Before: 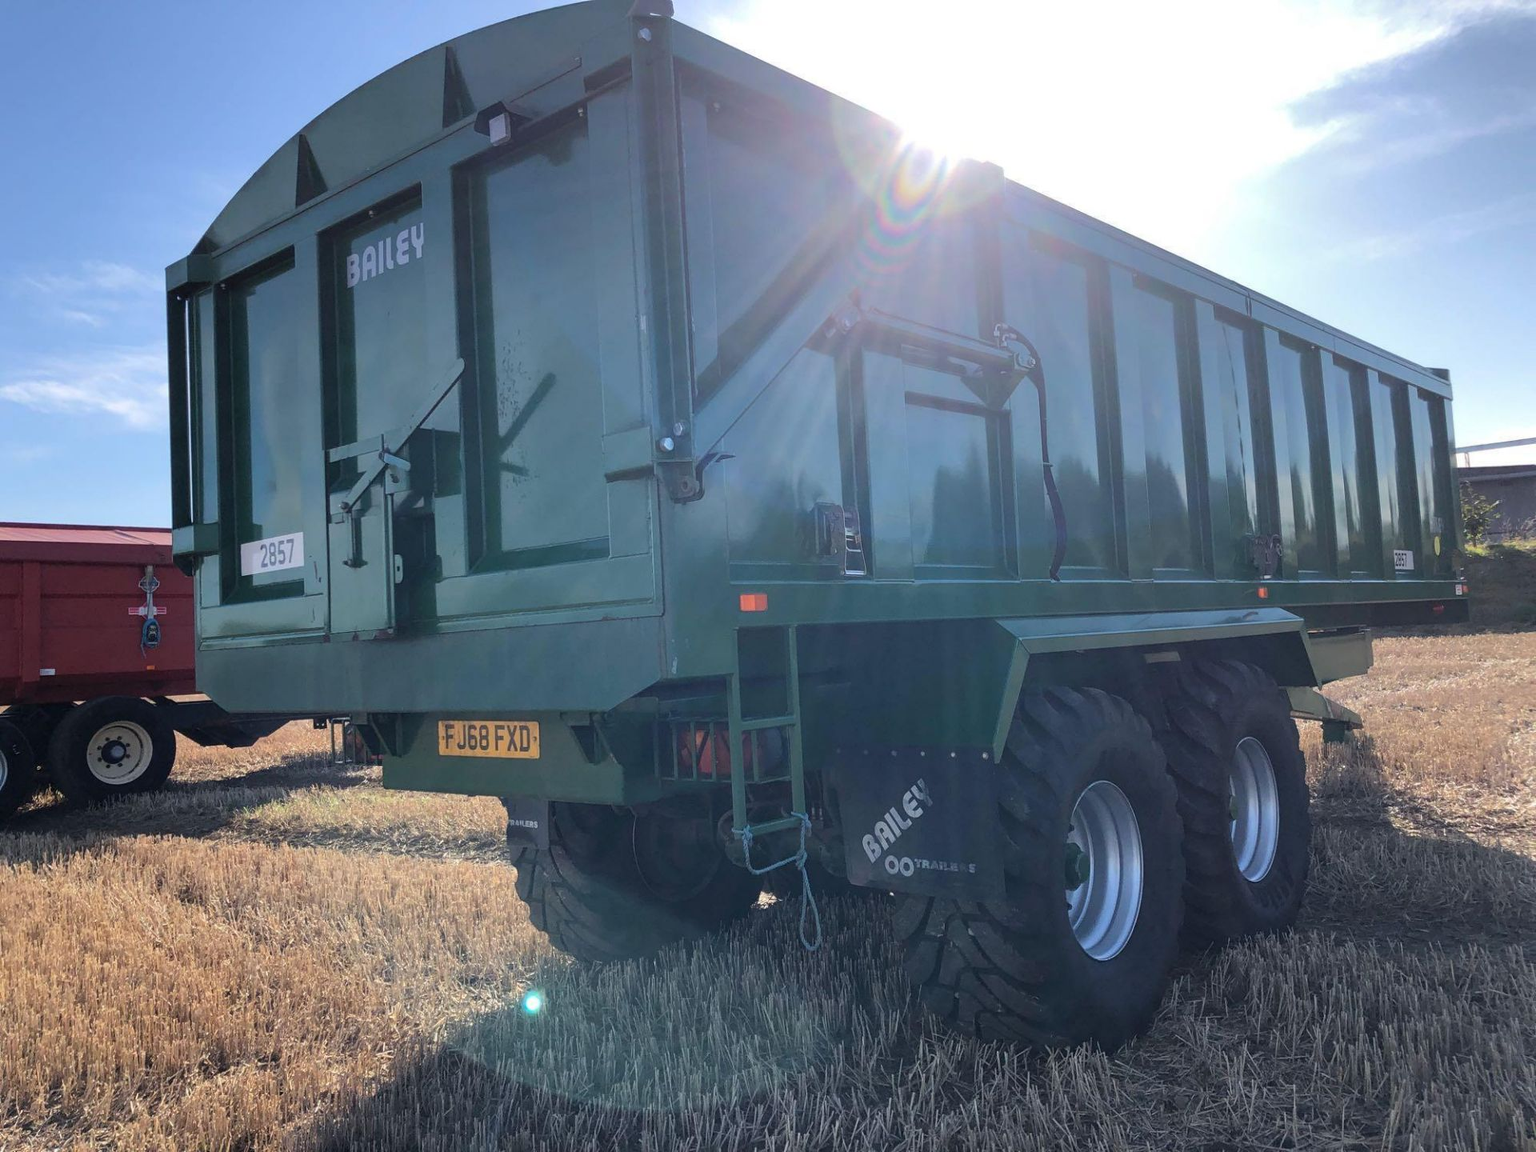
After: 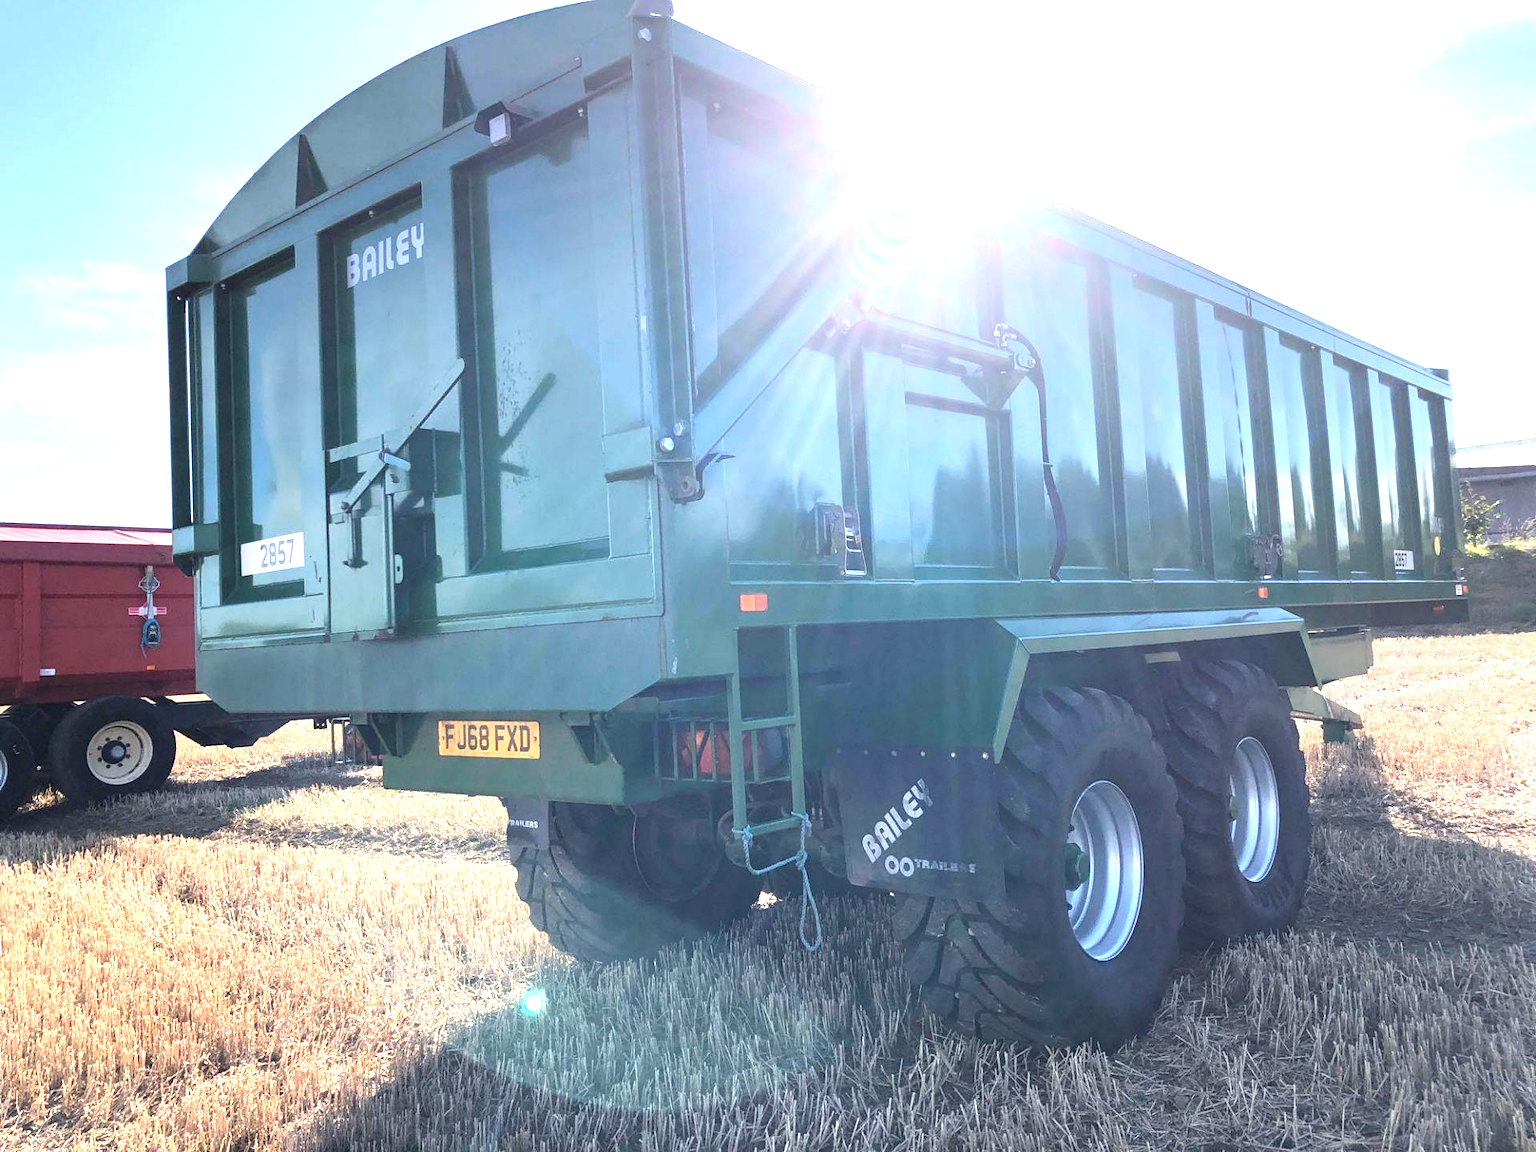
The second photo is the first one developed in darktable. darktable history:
exposure: black level correction 0, exposure 1.521 EV, compensate exposure bias true, compensate highlight preservation false
